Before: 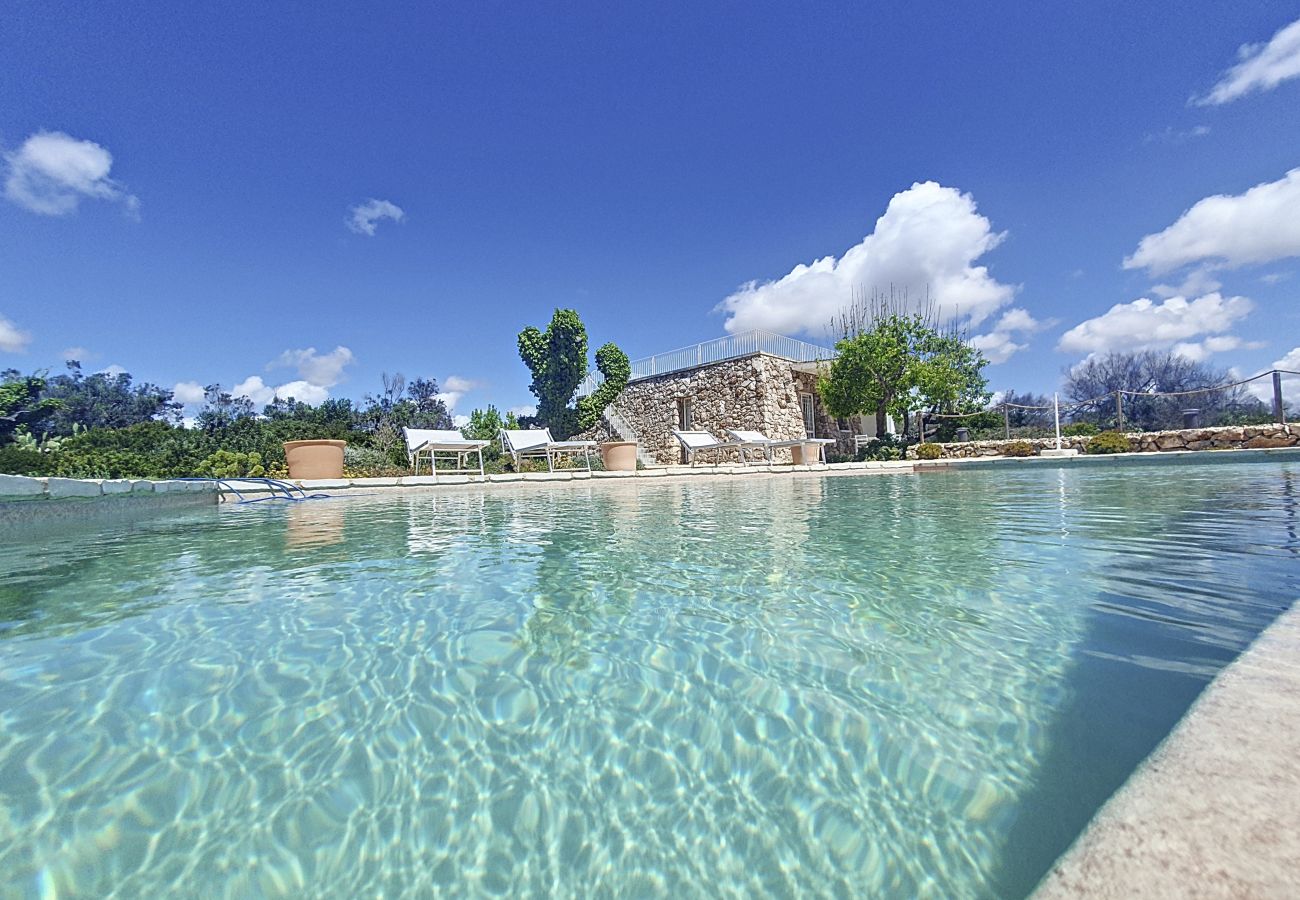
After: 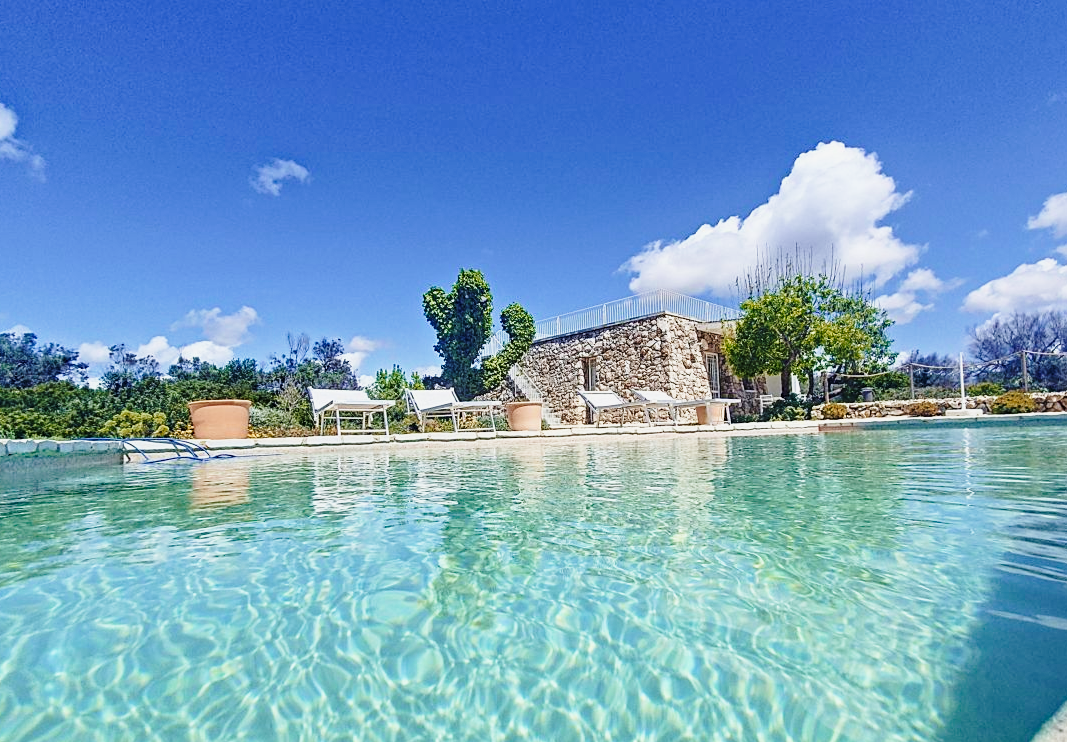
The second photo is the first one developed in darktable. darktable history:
tone equalizer: edges refinement/feathering 500, mask exposure compensation -1.57 EV, preserve details no
crop and rotate: left 7.338%, top 4.496%, right 10.563%, bottom 12.956%
haze removal: compatibility mode true, adaptive false
color zones: curves: ch1 [(0, 0.469) (0.072, 0.457) (0.243, 0.494) (0.429, 0.5) (0.571, 0.5) (0.714, 0.5) (0.857, 0.5) (1, 0.469)]; ch2 [(0, 0.499) (0.143, 0.467) (0.242, 0.436) (0.429, 0.493) (0.571, 0.5) (0.714, 0.5) (0.857, 0.5) (1, 0.499)]
base curve: curves: ch0 [(0, 0) (0.028, 0.03) (0.121, 0.232) (0.46, 0.748) (0.859, 0.968) (1, 1)], preserve colors none
velvia: on, module defaults
exposure: exposure -0.486 EV, compensate highlight preservation false
